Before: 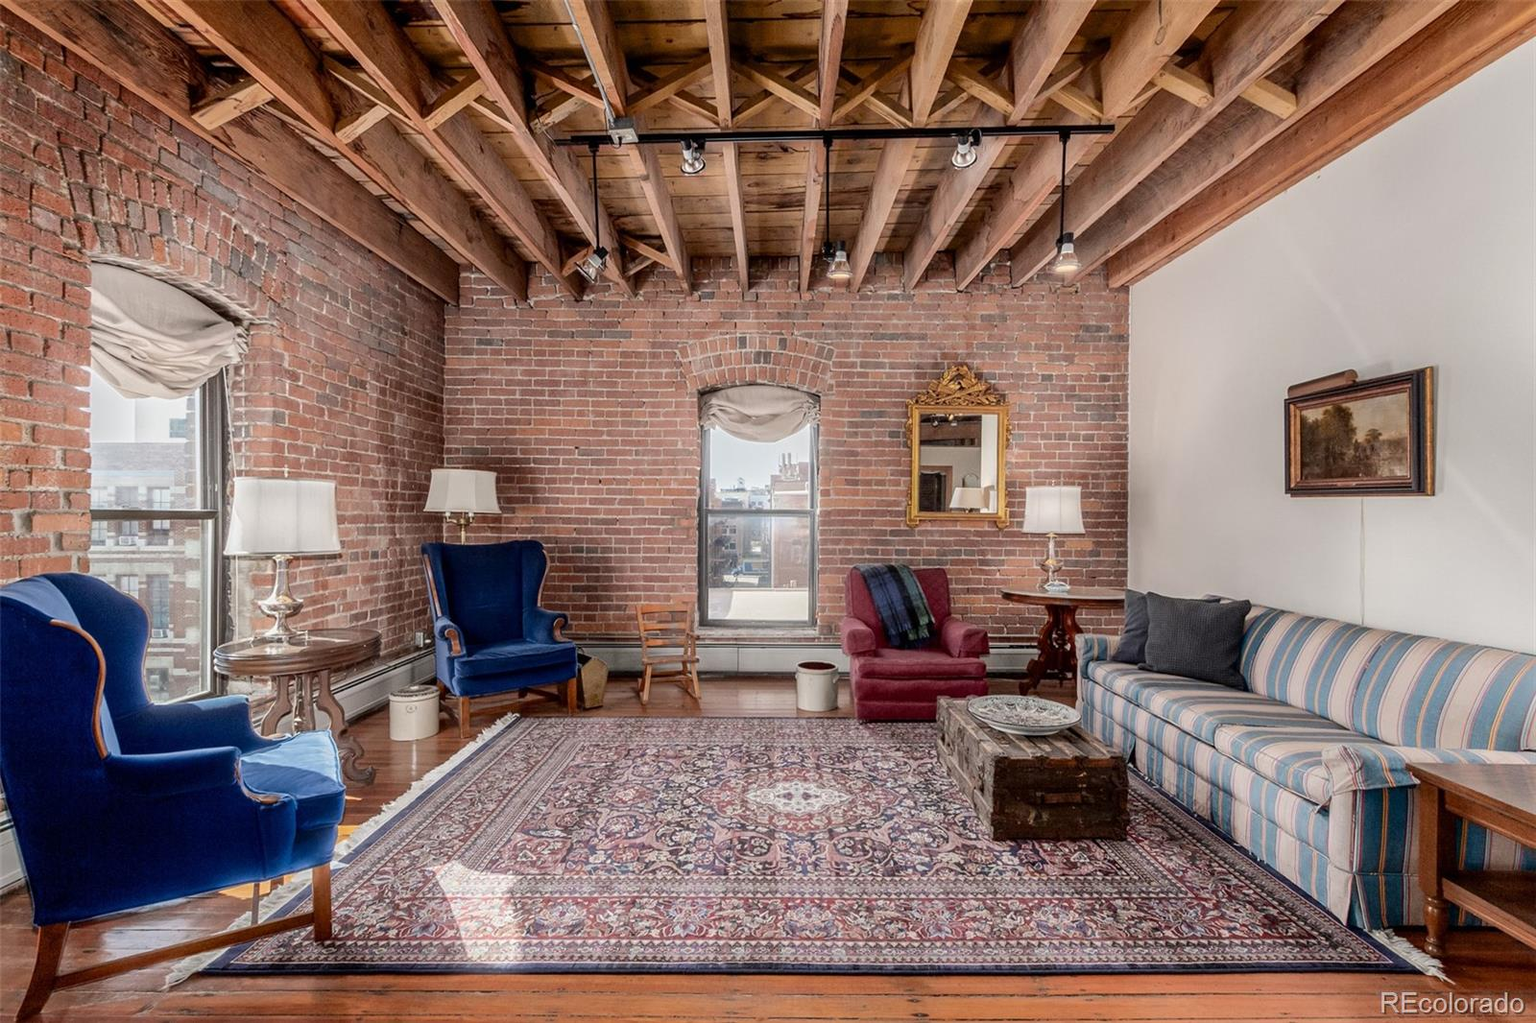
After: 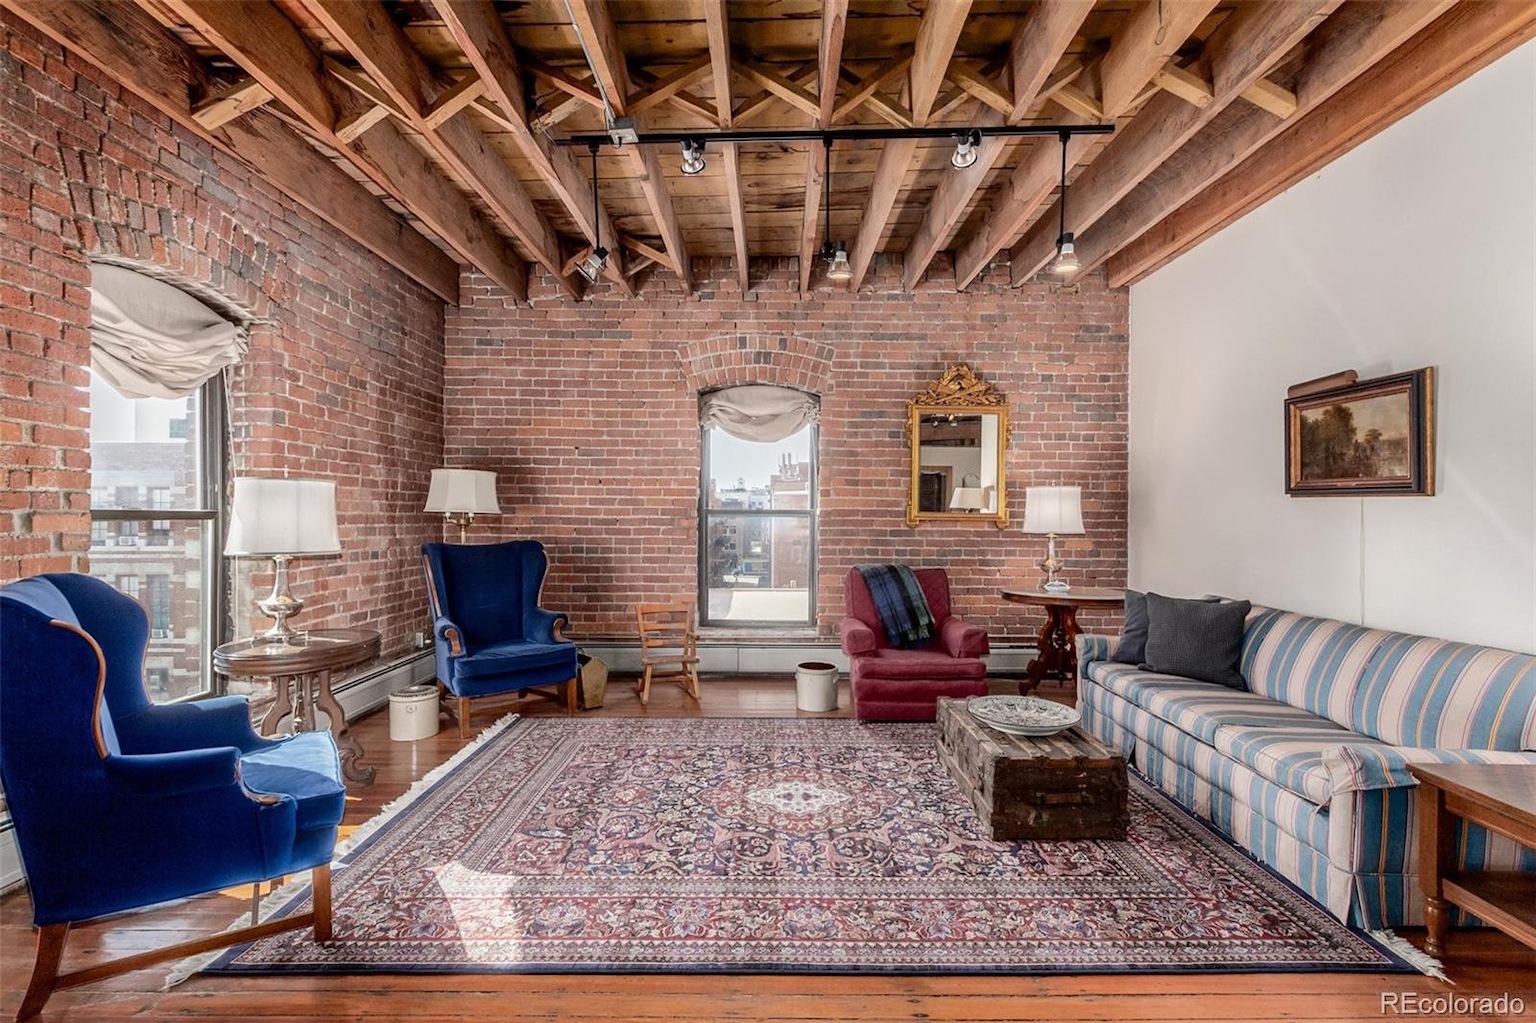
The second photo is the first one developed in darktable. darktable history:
exposure: exposure 0.085 EV, compensate highlight preservation false
